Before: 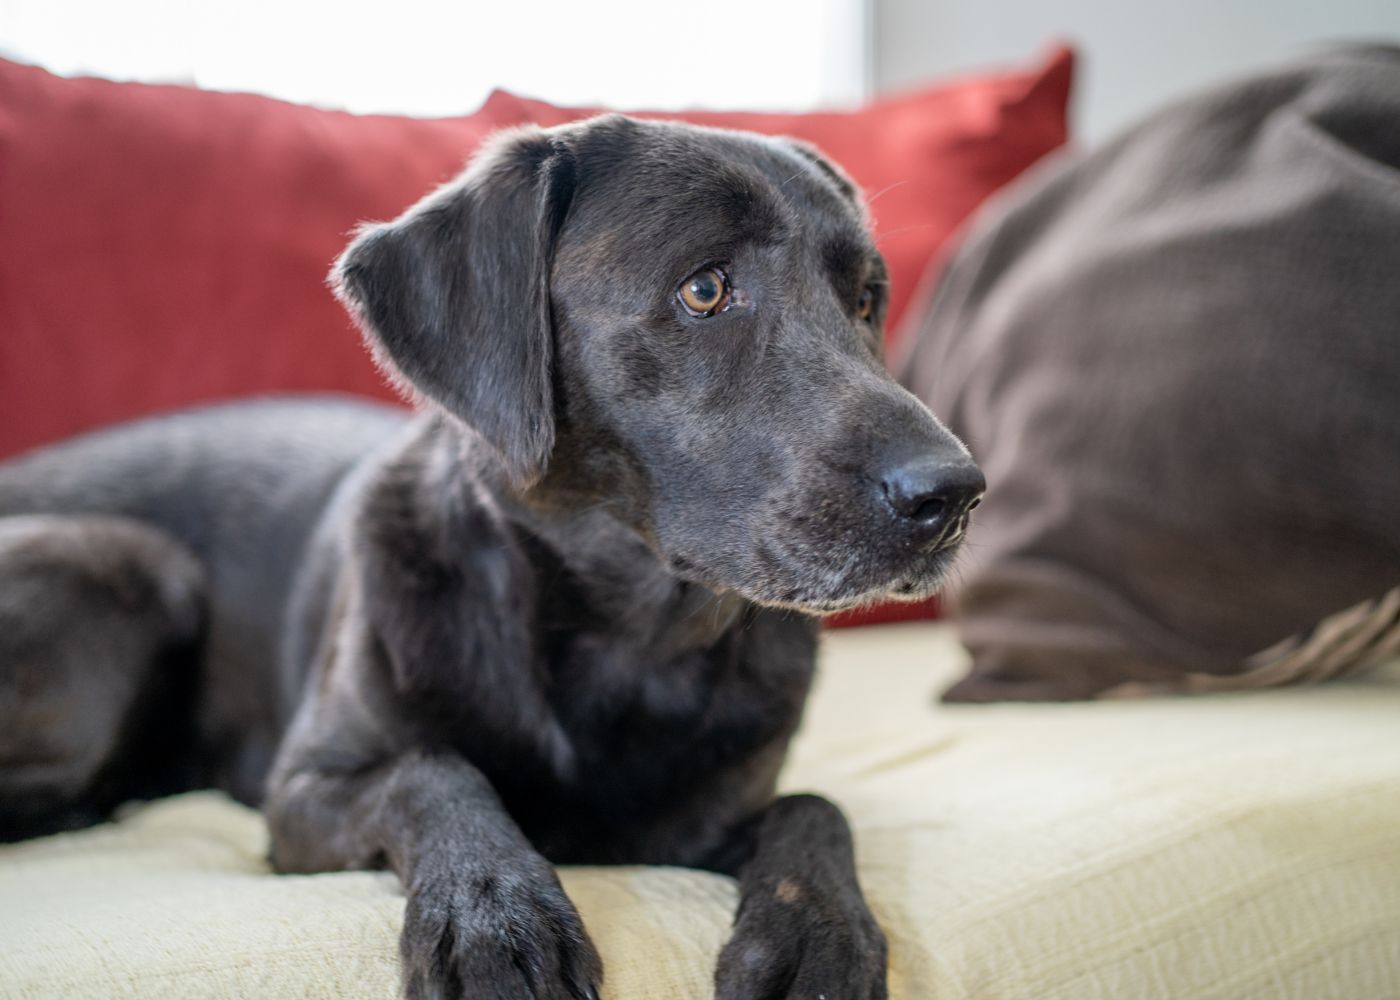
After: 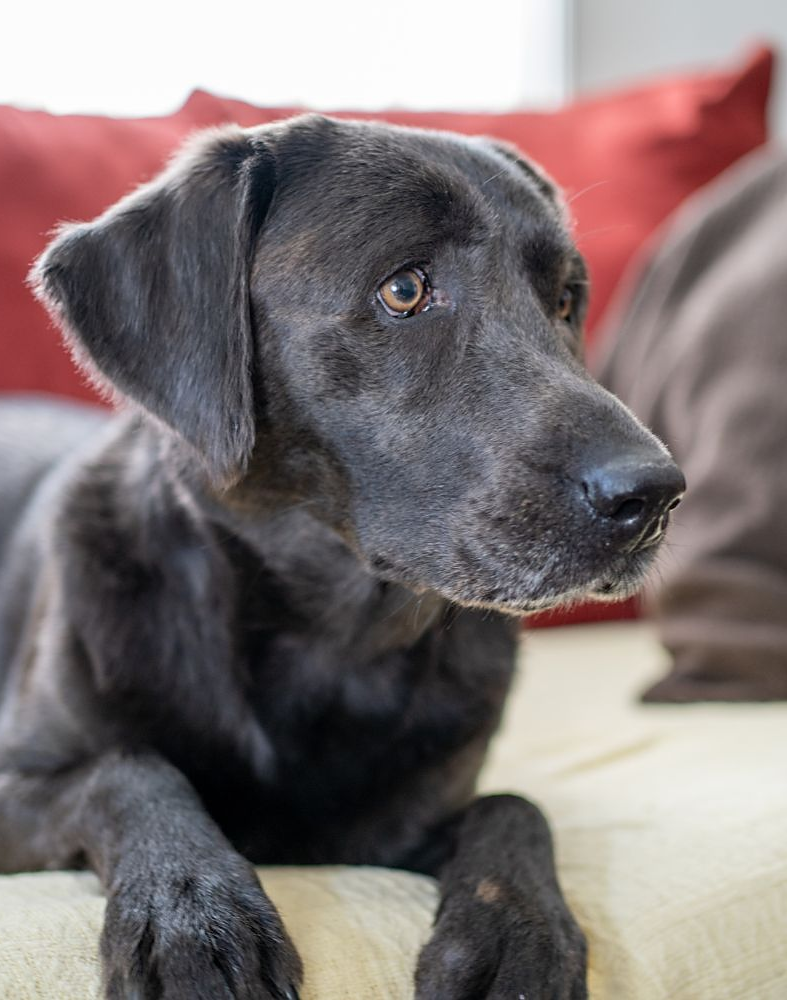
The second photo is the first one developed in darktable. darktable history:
sharpen: radius 1.559, amount 0.373, threshold 1.271
crop: left 21.496%, right 22.254%
